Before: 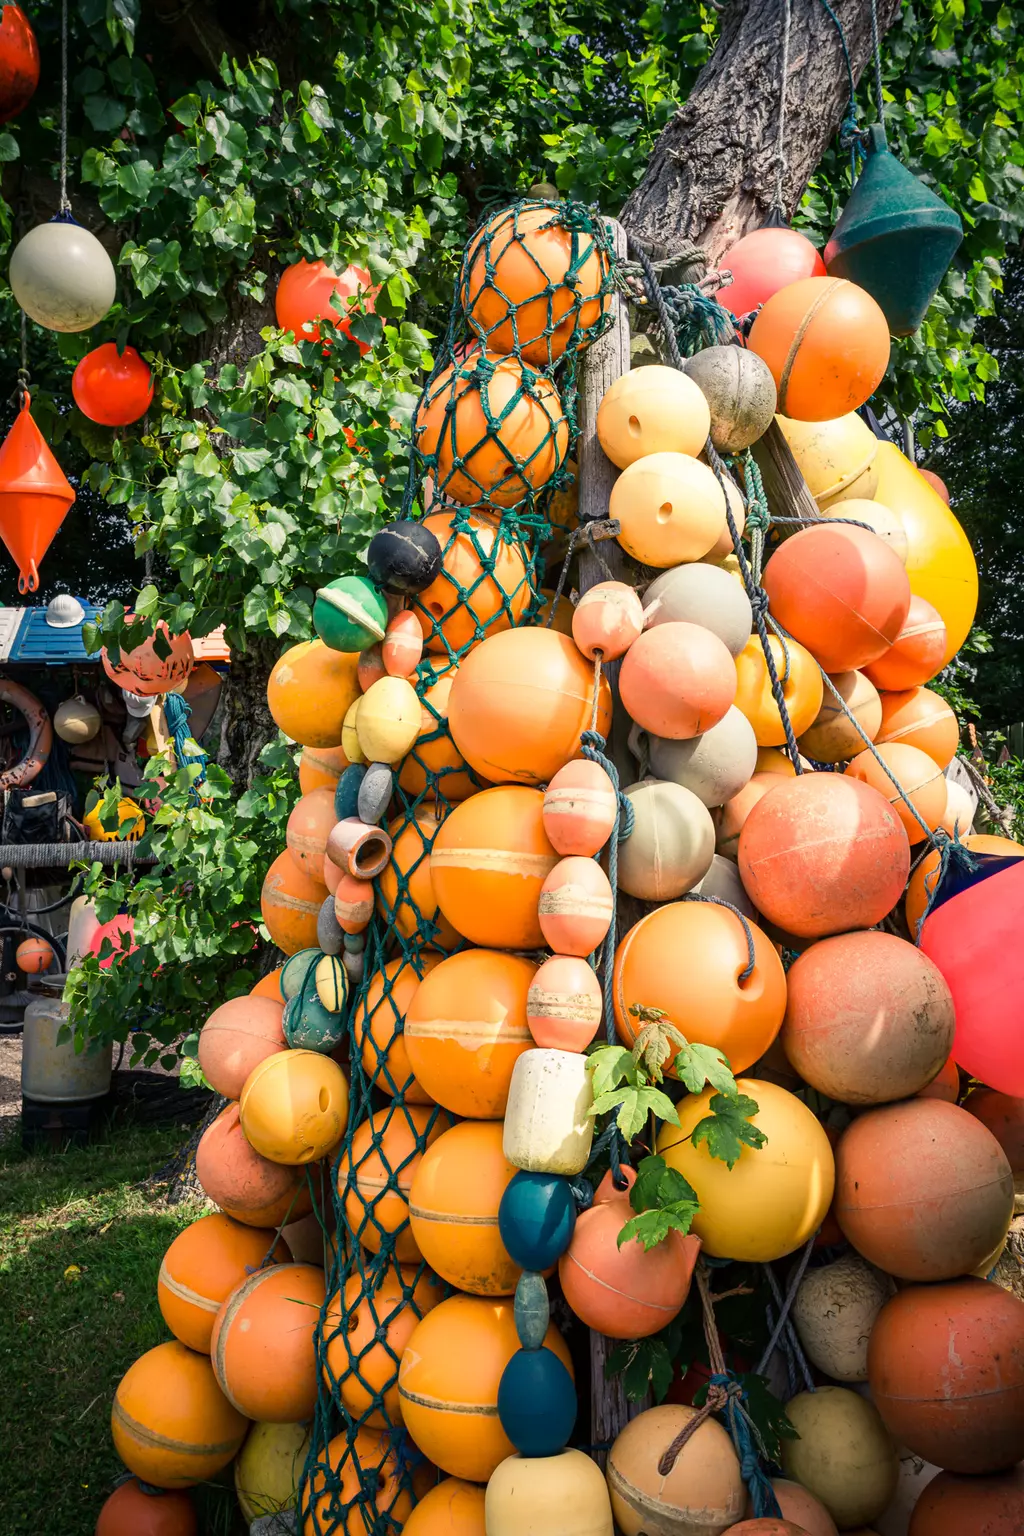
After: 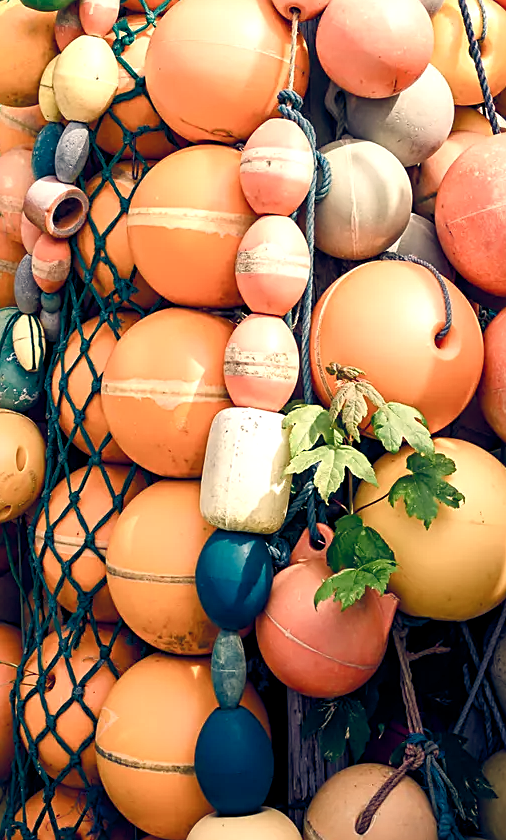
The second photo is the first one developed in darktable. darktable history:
sharpen: on, module defaults
color balance rgb: highlights gain › chroma 2.94%, highlights gain › hue 60.57°, global offset › chroma 0.25%, global offset › hue 256.52°, perceptual saturation grading › global saturation 20%, perceptual saturation grading › highlights -50%, perceptual saturation grading › shadows 30%, contrast 15%
crop: left 29.672%, top 41.786%, right 20.851%, bottom 3.487%
